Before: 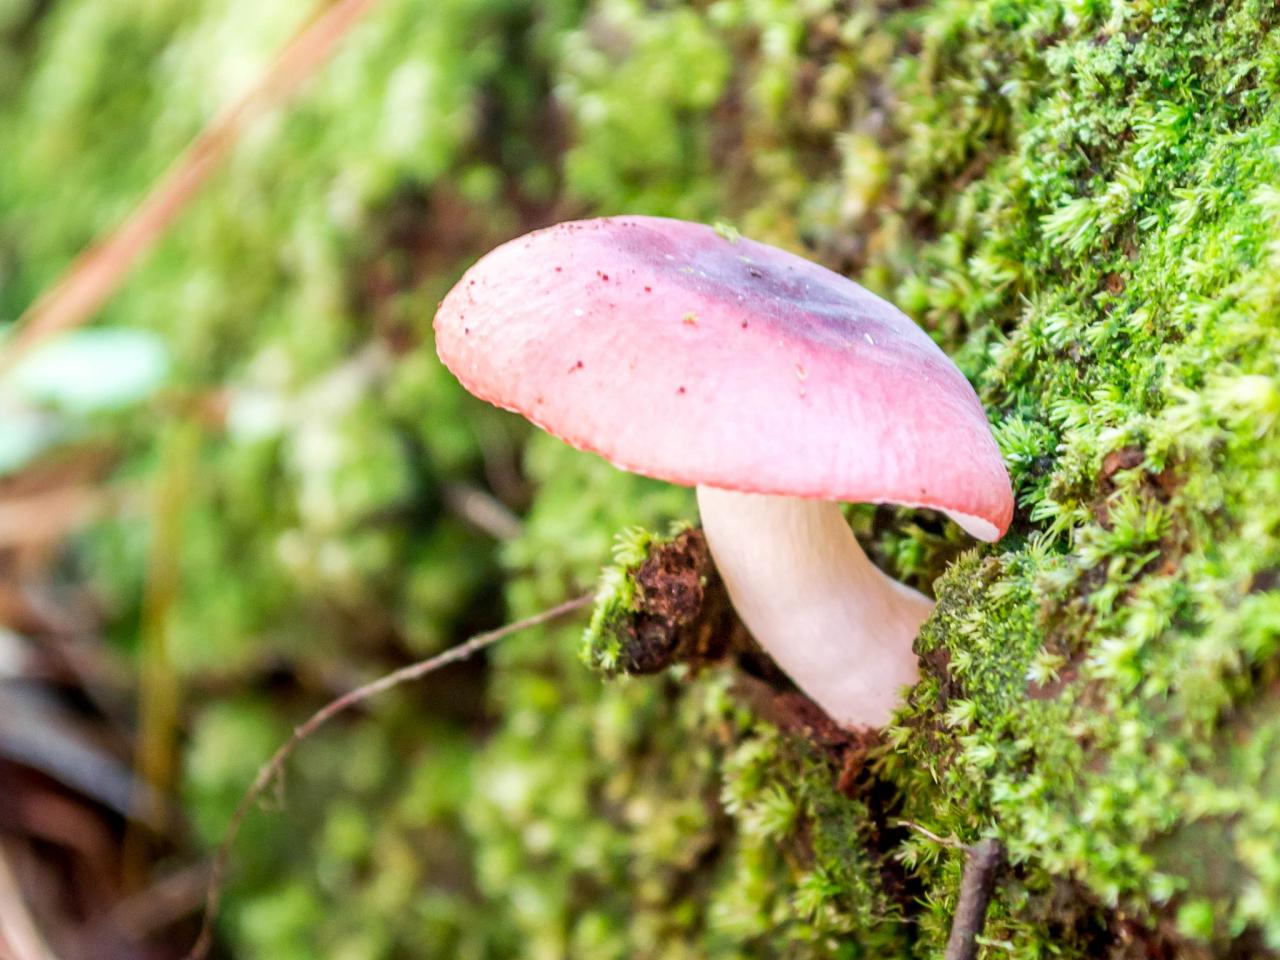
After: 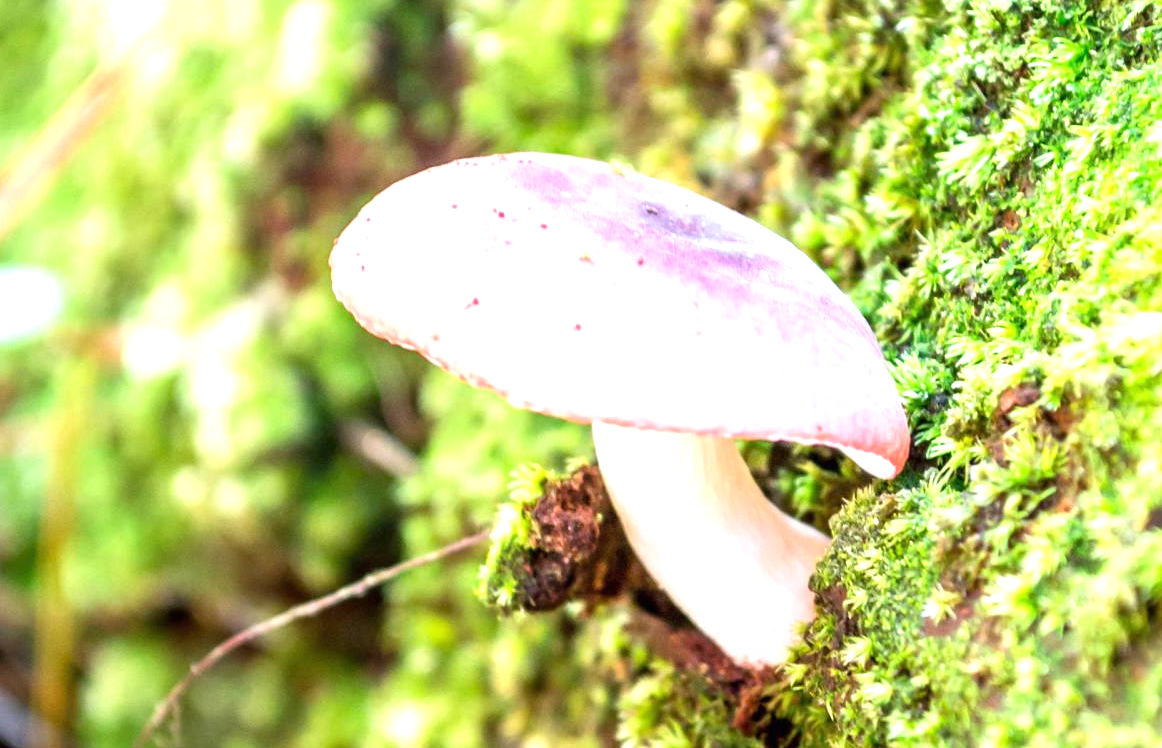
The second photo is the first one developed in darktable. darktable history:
exposure: black level correction 0, exposure 0.9 EV, compensate exposure bias true, compensate highlight preservation false
crop: left 8.155%, top 6.611%, bottom 15.385%
